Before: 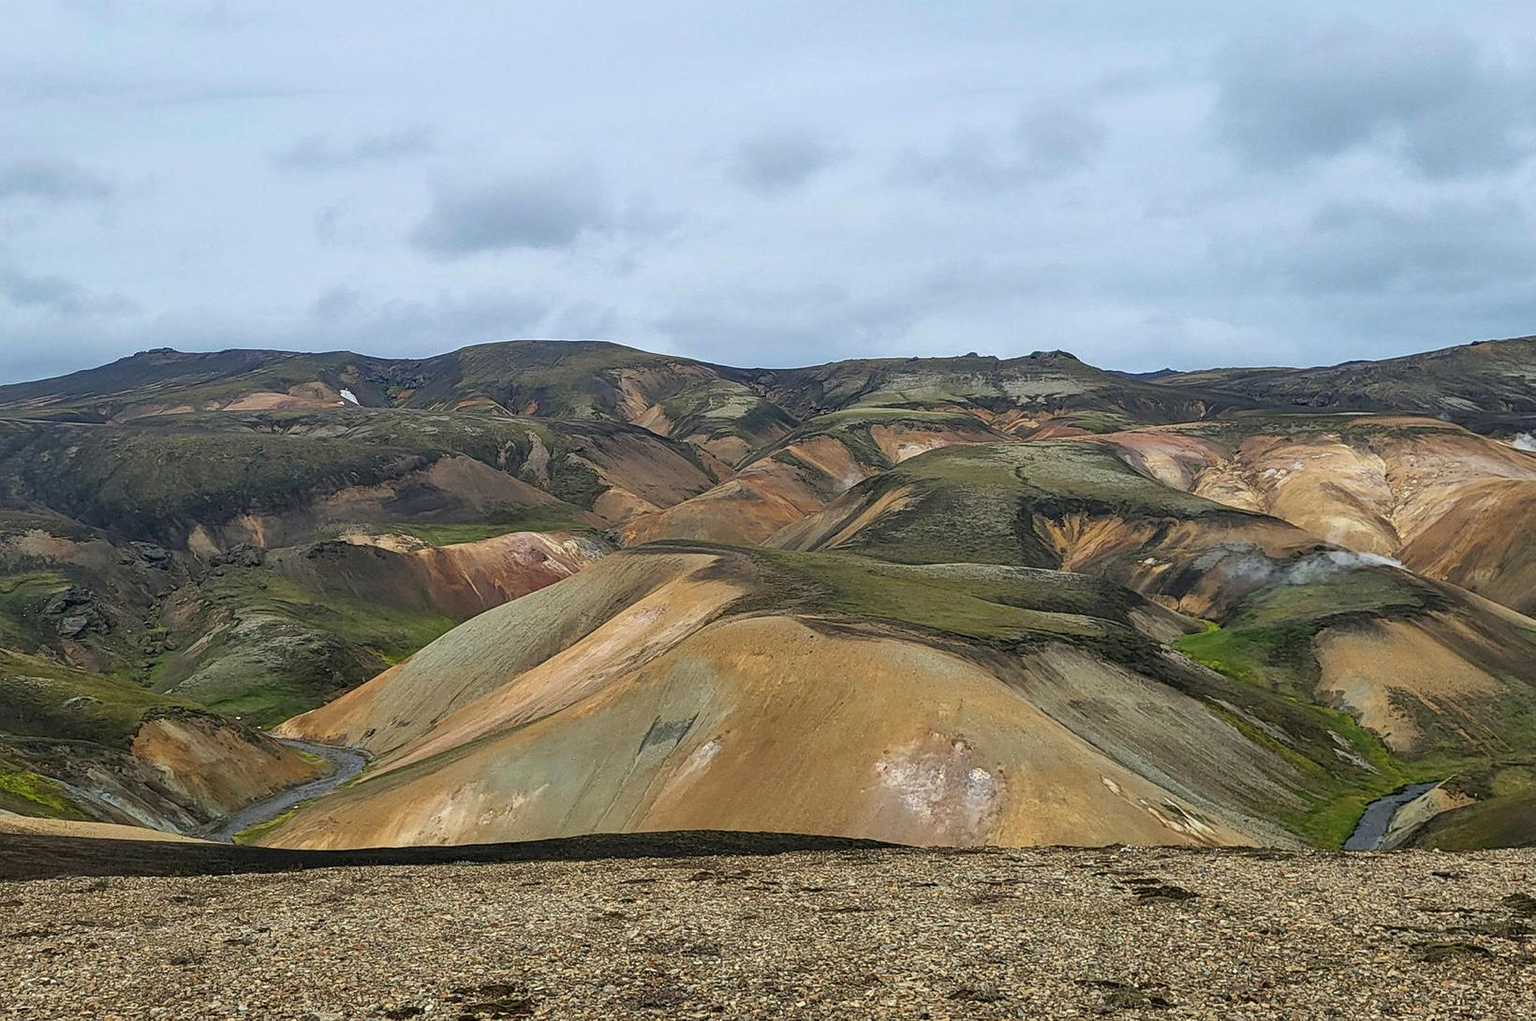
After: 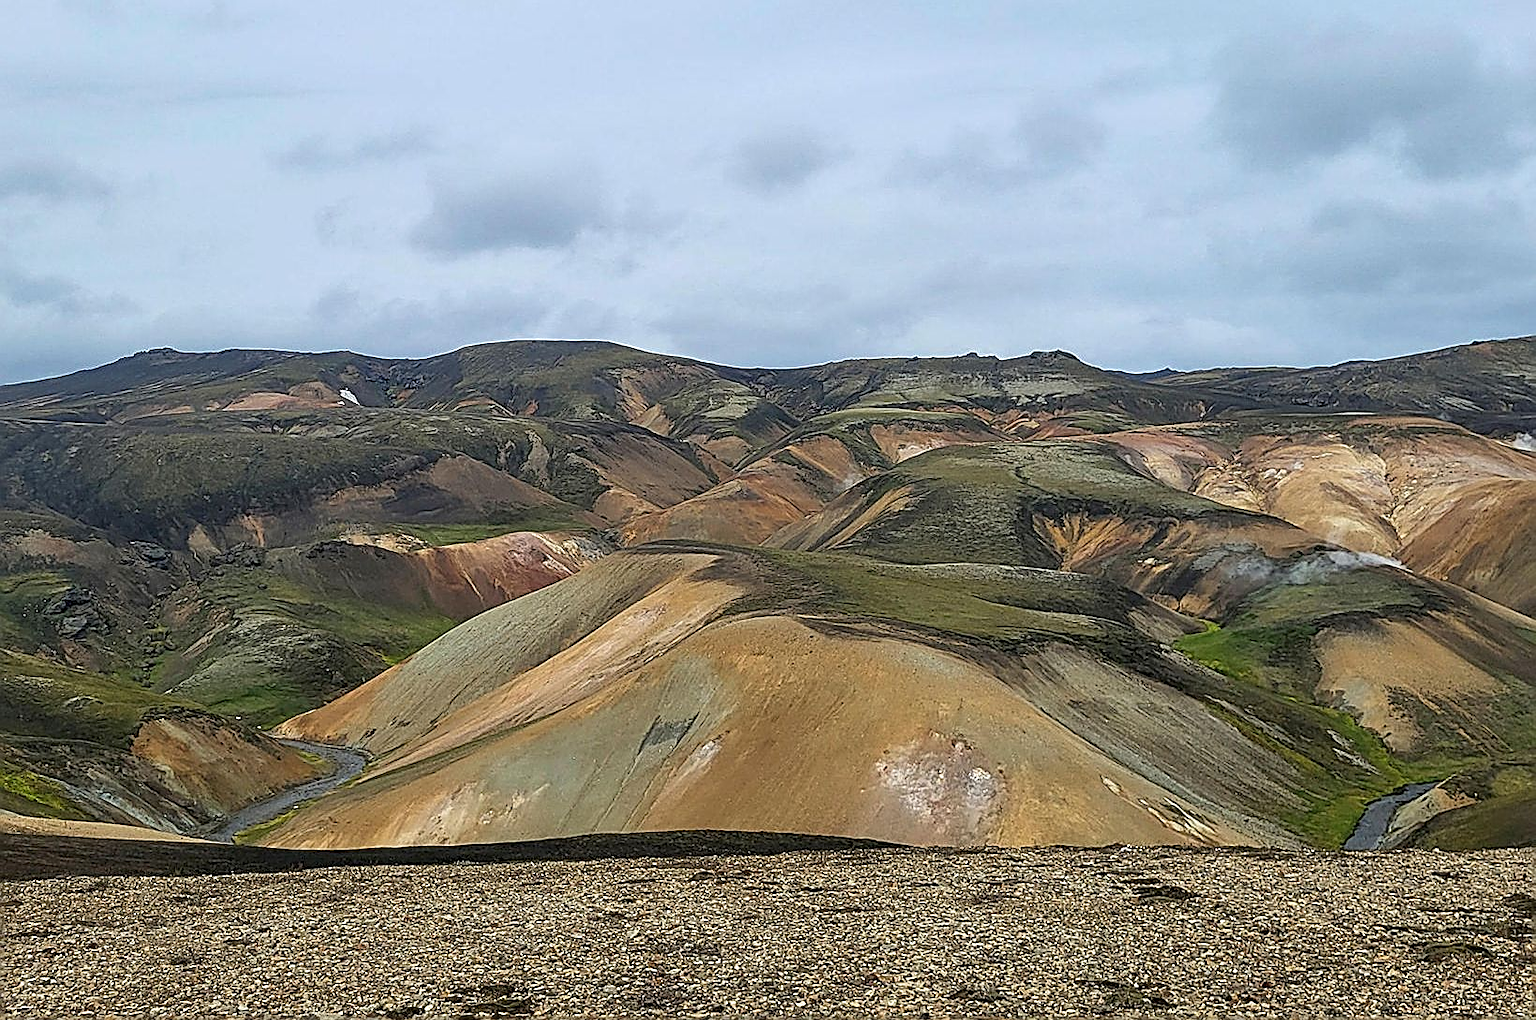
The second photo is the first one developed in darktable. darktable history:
sharpen: amount 0.895
